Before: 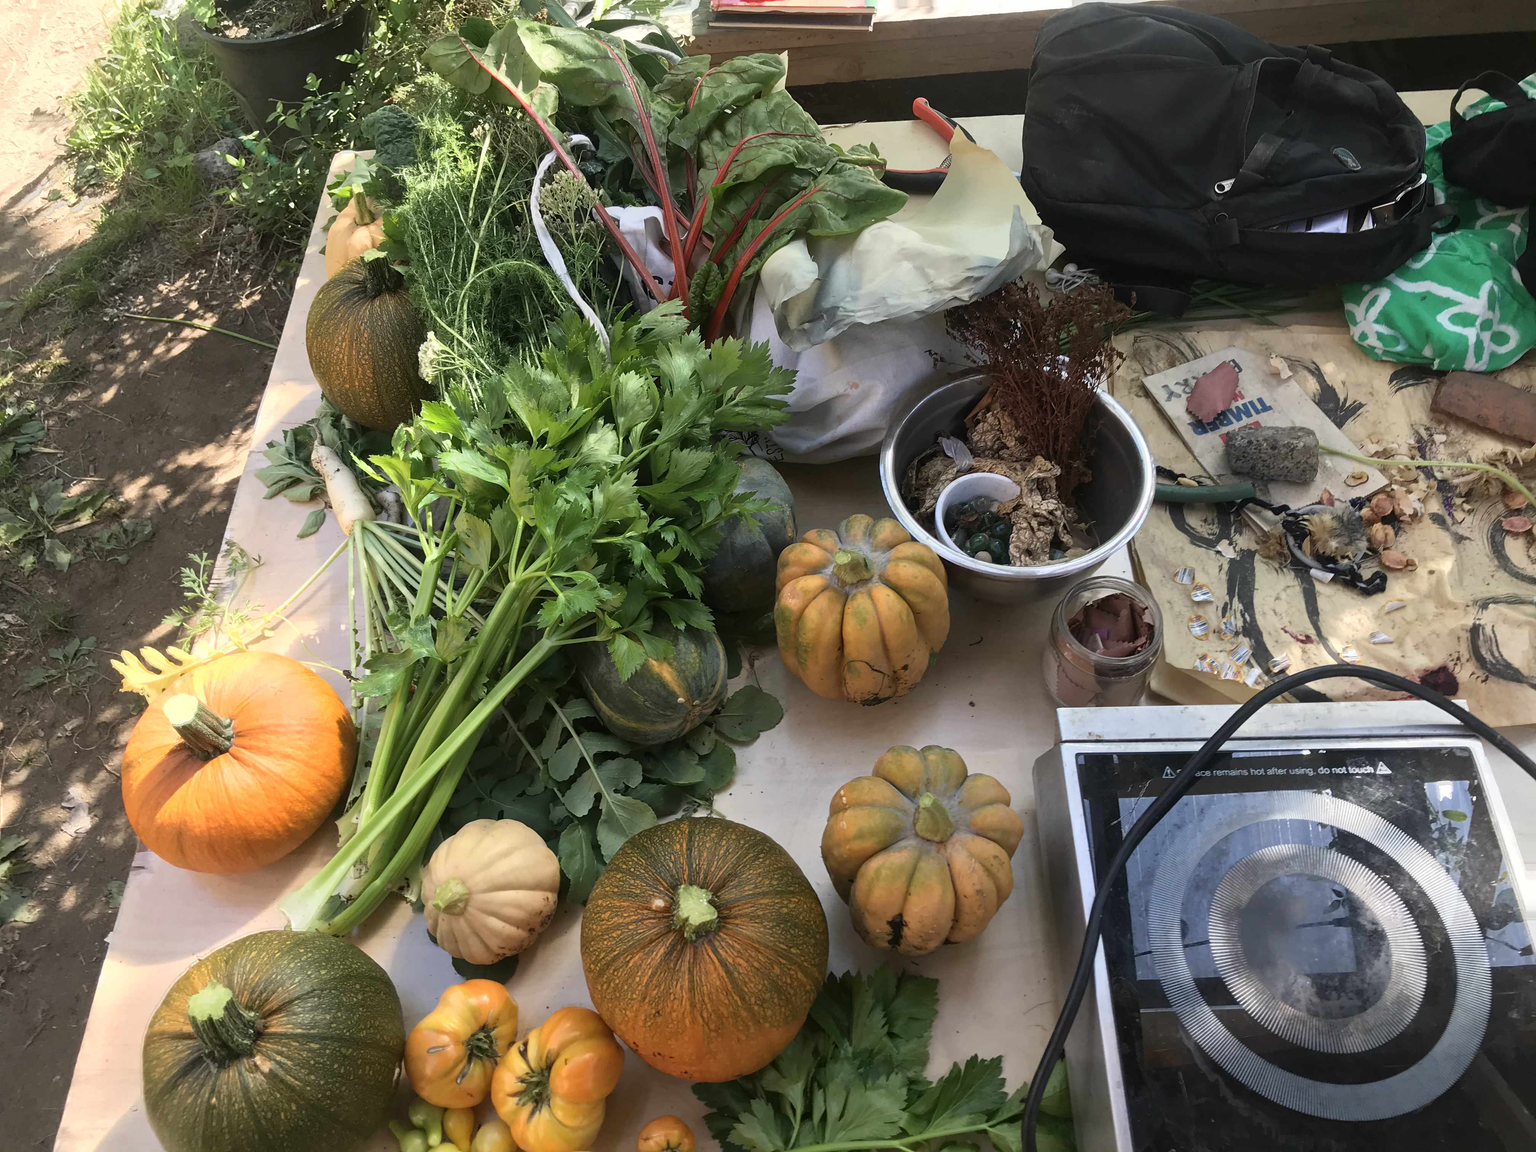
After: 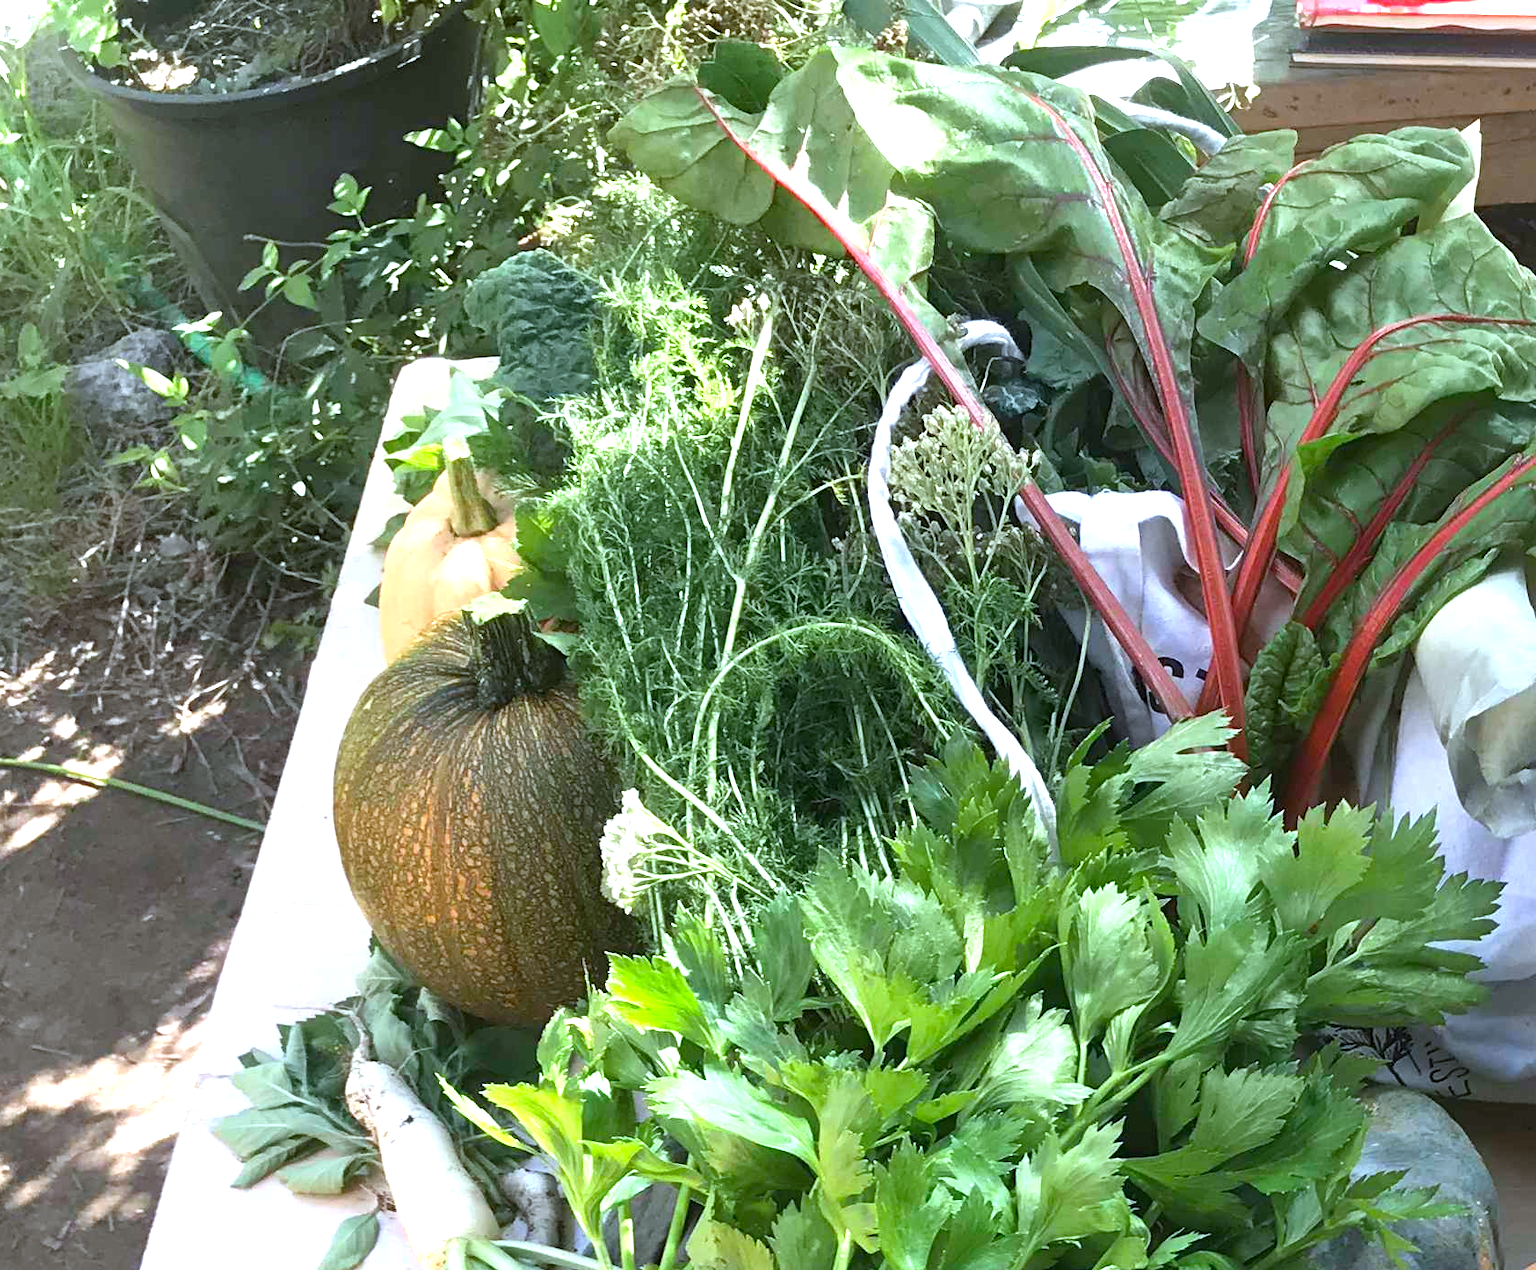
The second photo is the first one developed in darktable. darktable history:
crop and rotate: left 10.817%, top 0.062%, right 47.194%, bottom 53.626%
exposure: exposure 1 EV, compensate highlight preservation false
white balance: red 0.926, green 1.003, blue 1.133
